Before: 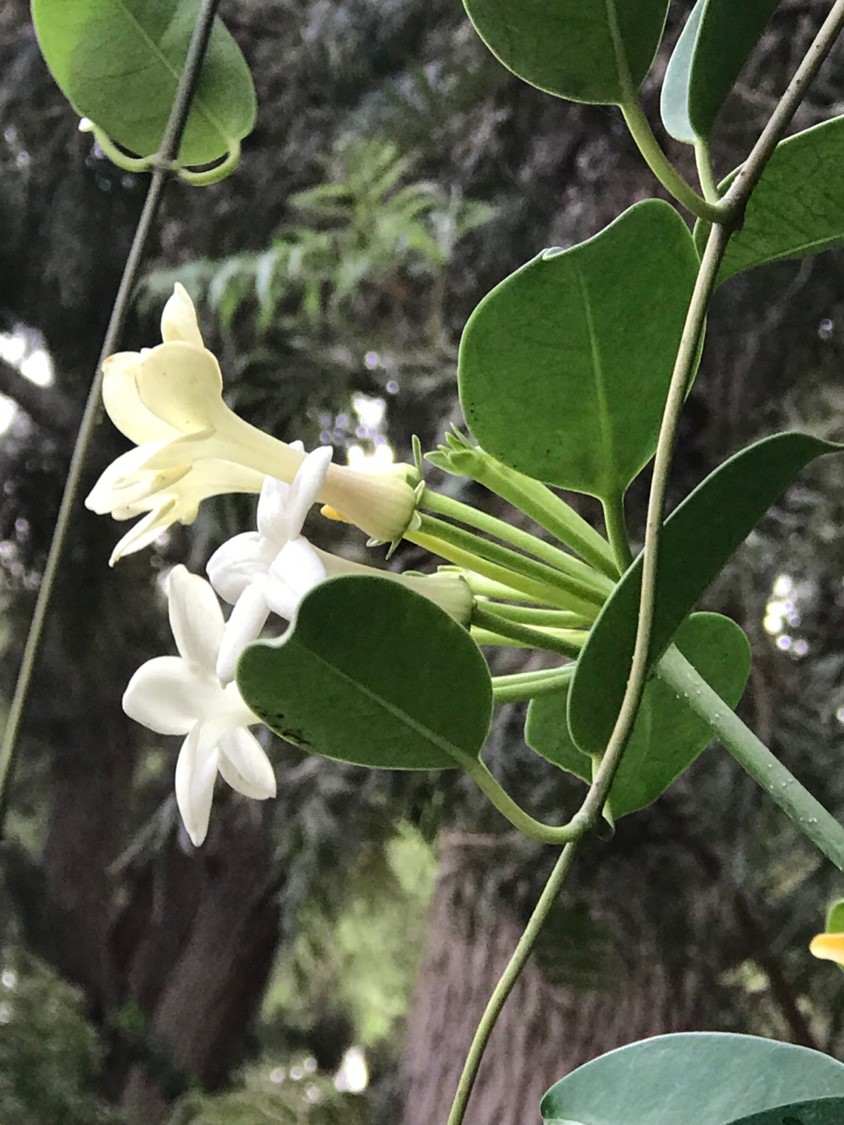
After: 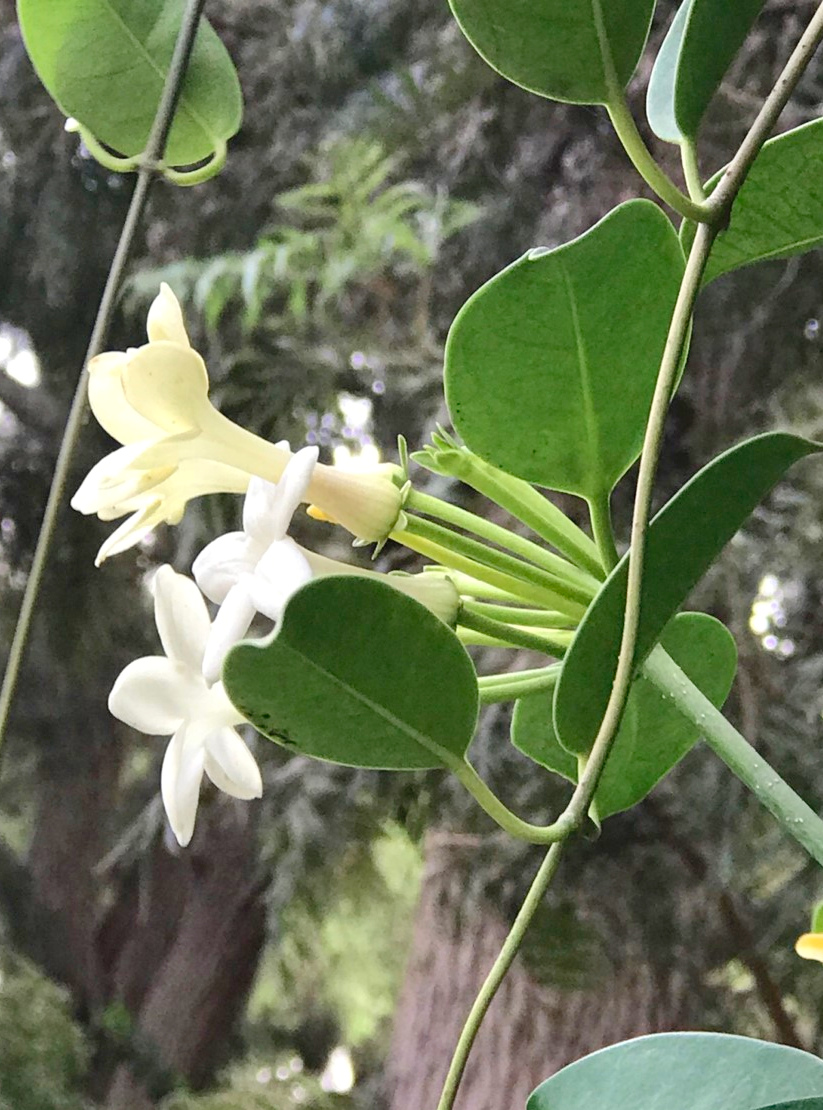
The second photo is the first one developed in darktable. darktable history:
levels: levels [0, 0.43, 0.984]
crop and rotate: left 1.774%, right 0.633%, bottom 1.28%
